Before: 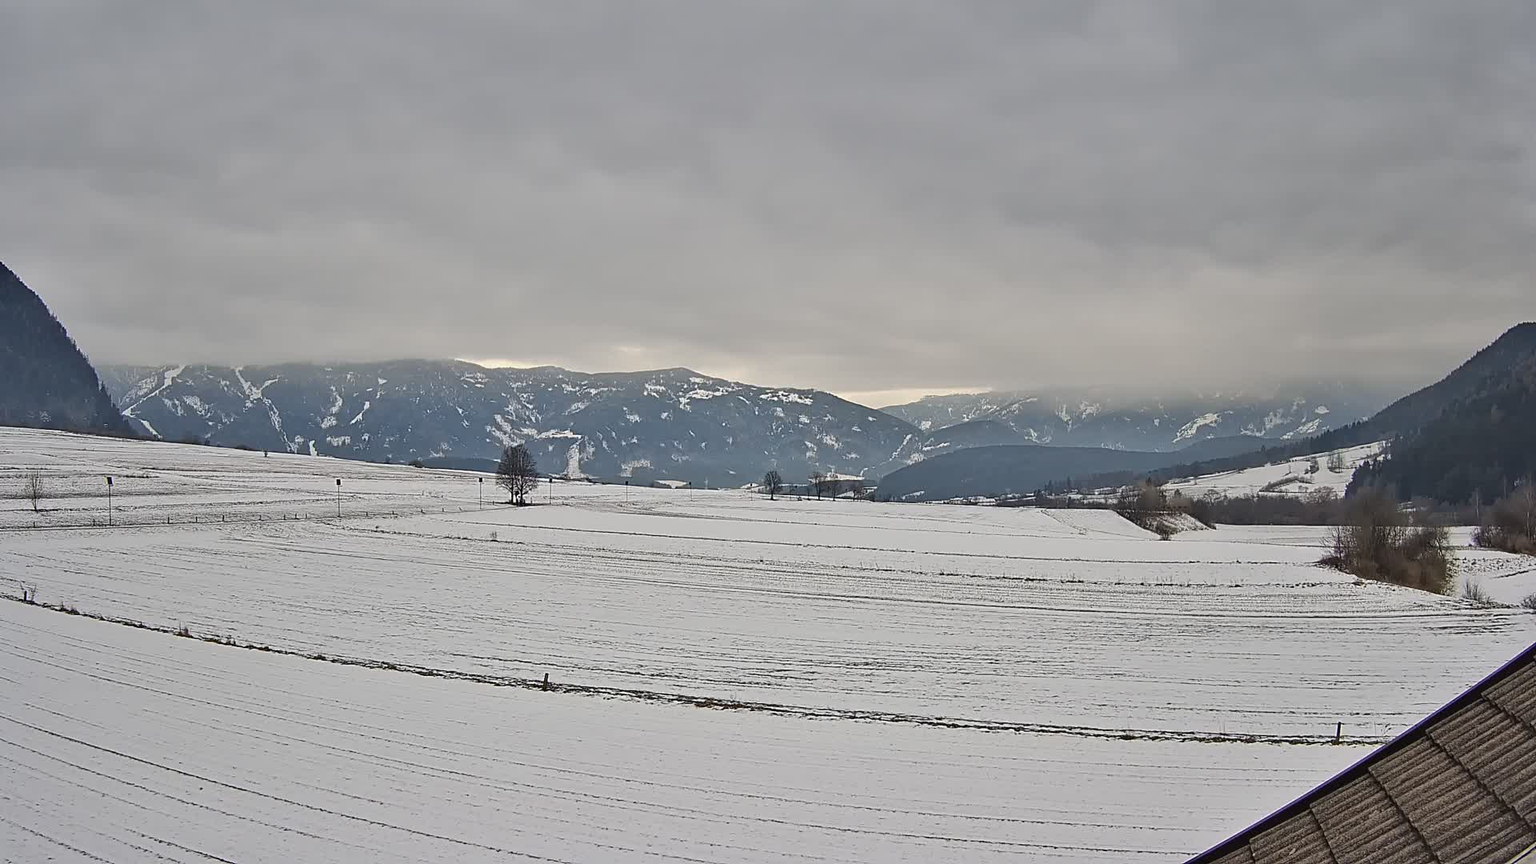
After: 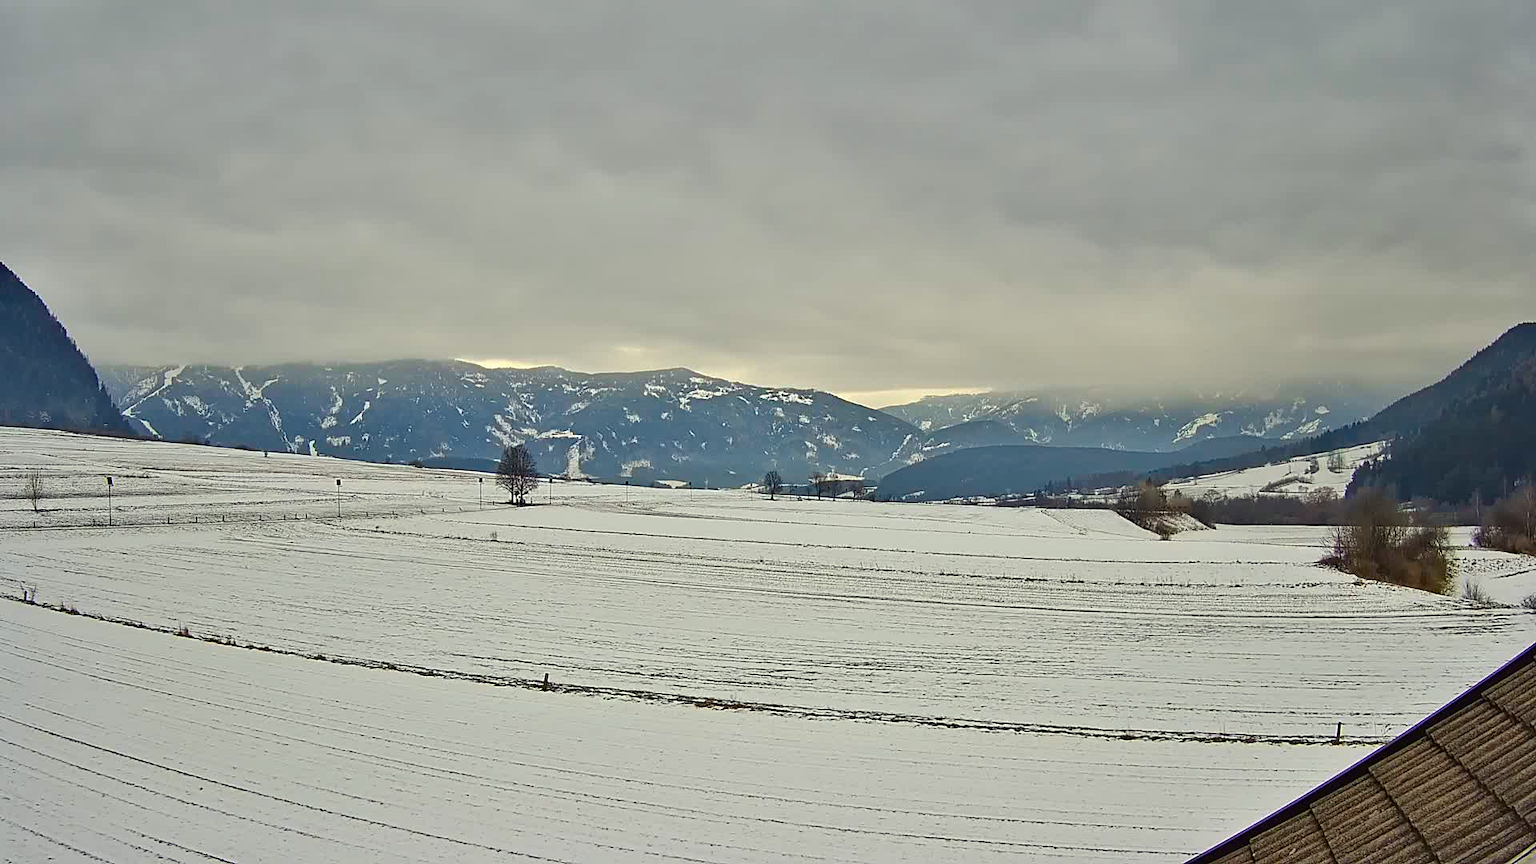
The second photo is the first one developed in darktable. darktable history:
color correction: highlights a* -4.26, highlights b* 7.16
color balance rgb: linear chroma grading › global chroma 0.832%, perceptual saturation grading › global saturation 35.044%, perceptual saturation grading › highlights -29.986%, perceptual saturation grading › shadows 35.663%, global vibrance 35.133%, contrast 9.368%
